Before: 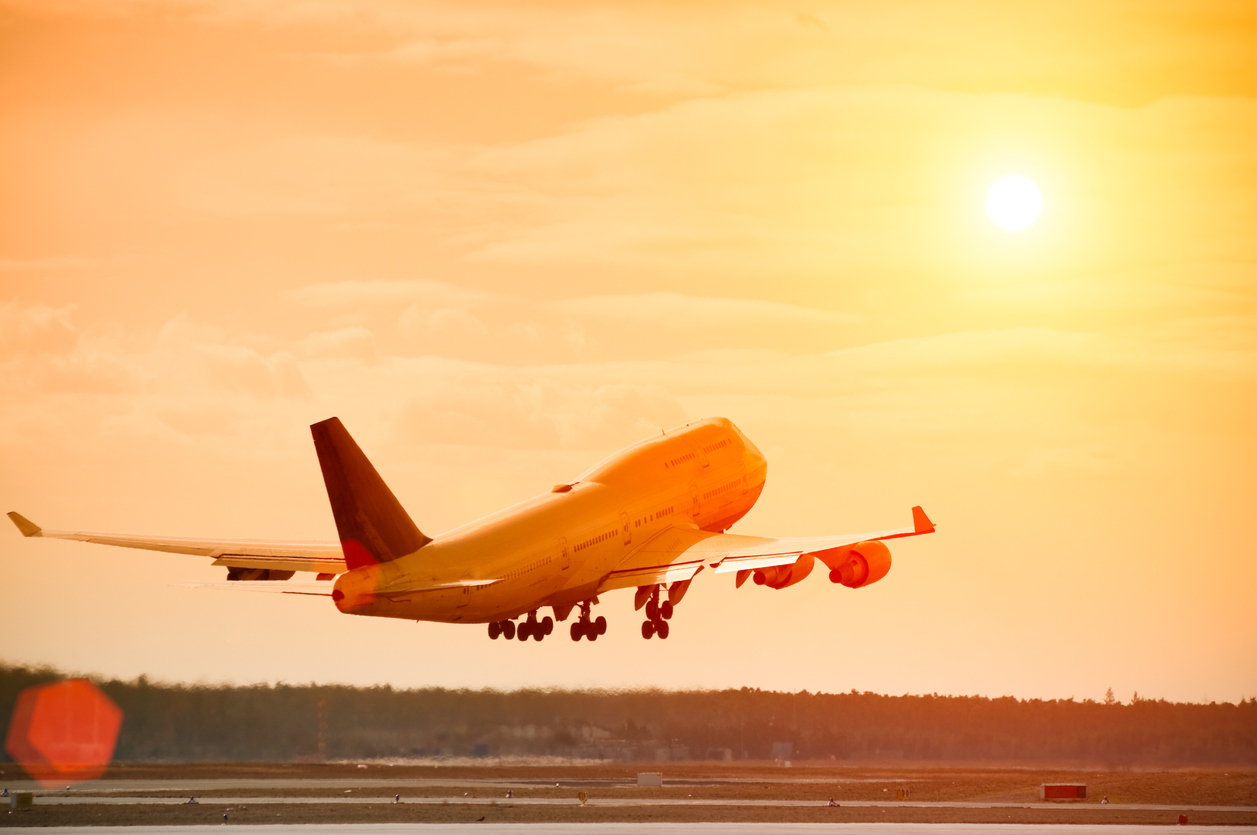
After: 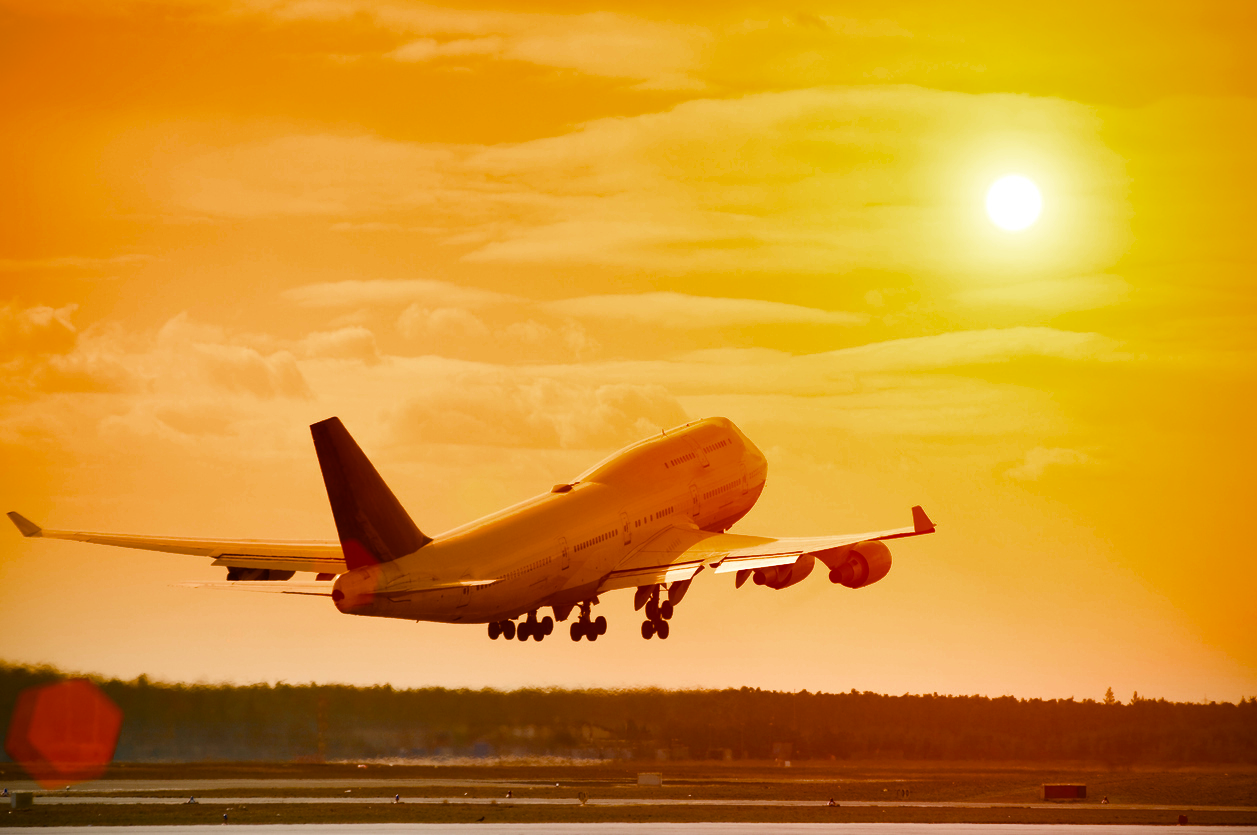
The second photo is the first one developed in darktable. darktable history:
color balance rgb: shadows lift › luminance -20.237%, perceptual saturation grading › global saturation 36.328%, global vibrance 16.265%, saturation formula JzAzBz (2021)
